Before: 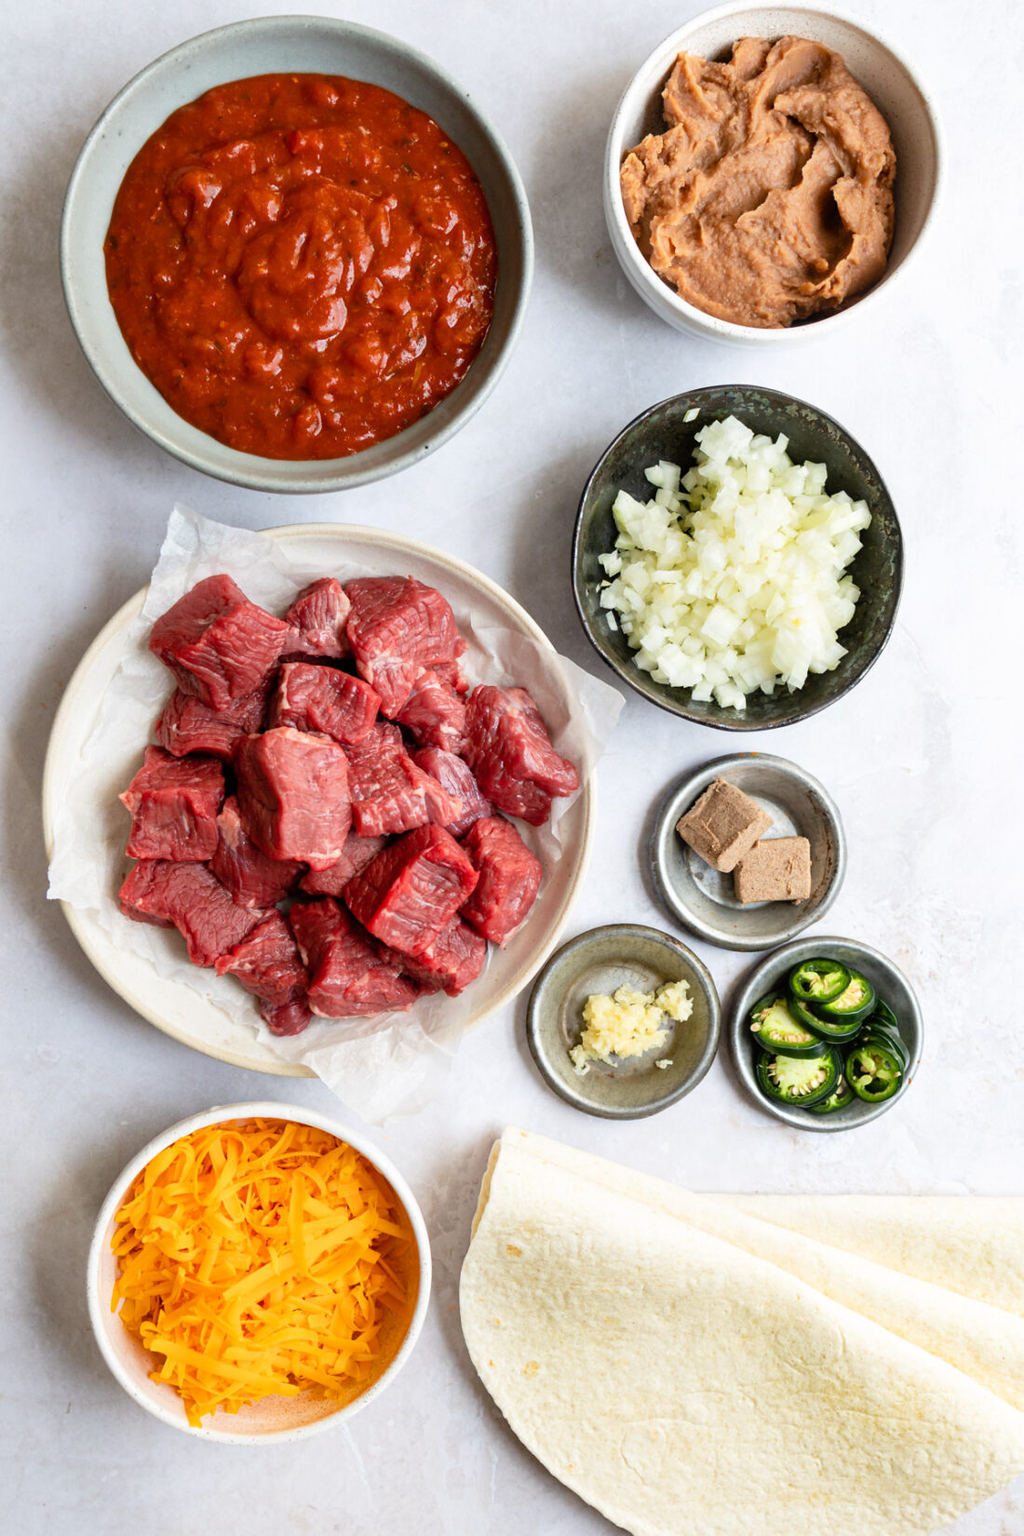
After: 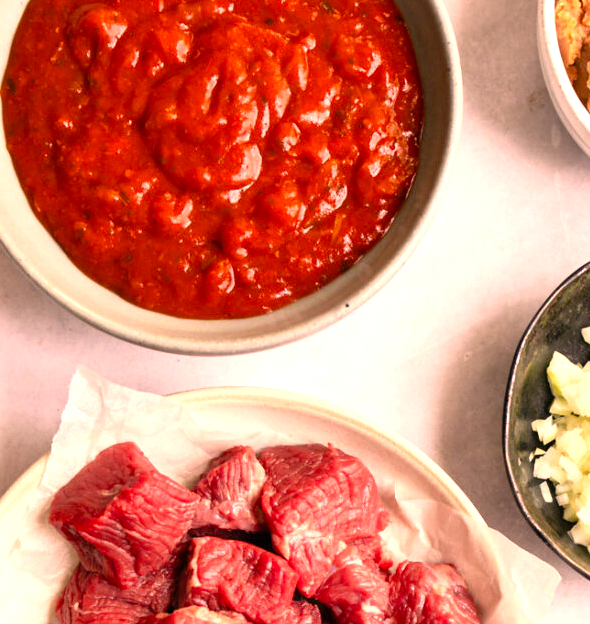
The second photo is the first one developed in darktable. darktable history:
color correction: highlights a* 21.88, highlights b* 22.25
exposure: black level correction 0, exposure 0.68 EV, compensate exposure bias true, compensate highlight preservation false
crop: left 10.121%, top 10.631%, right 36.218%, bottom 51.526%
